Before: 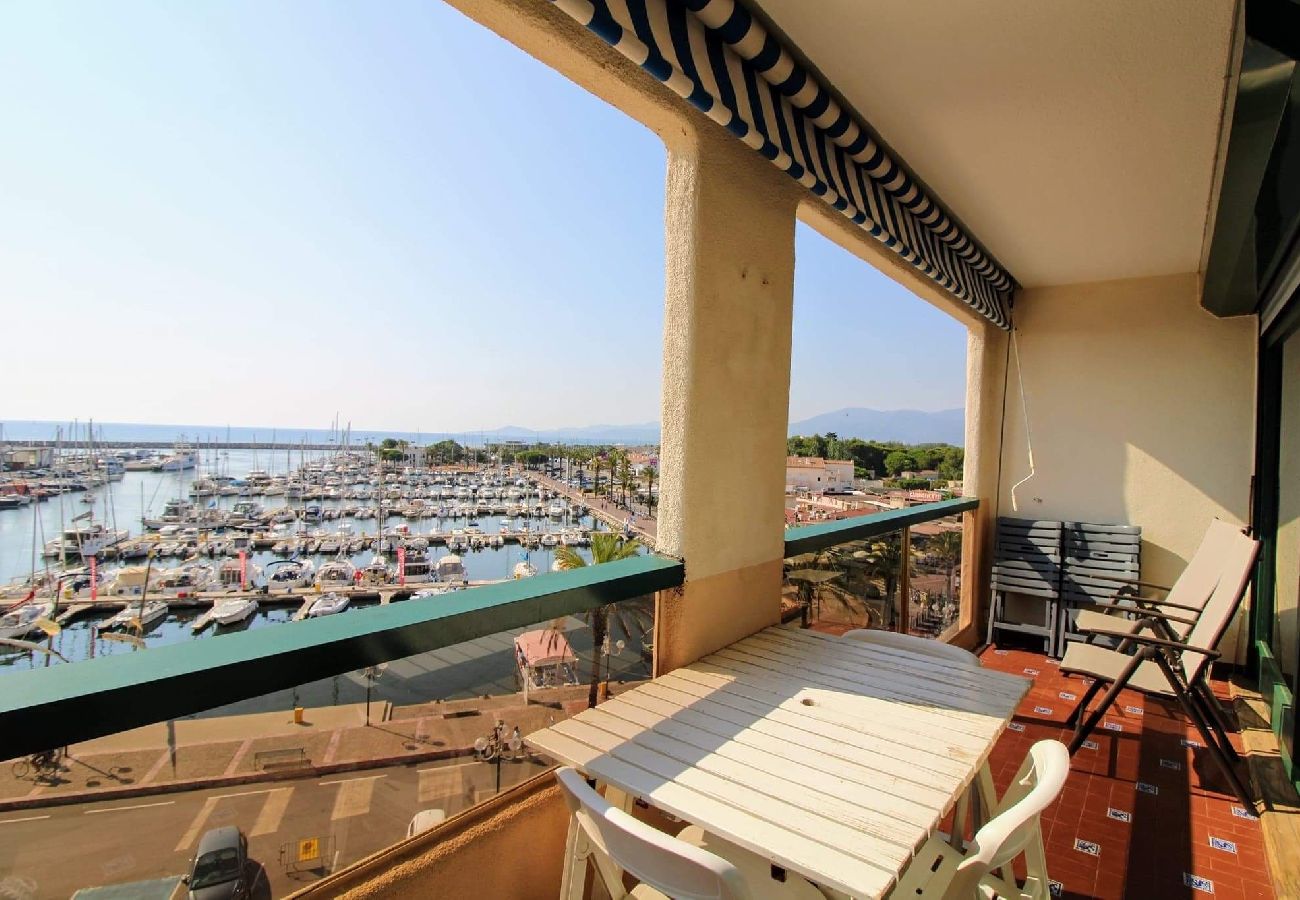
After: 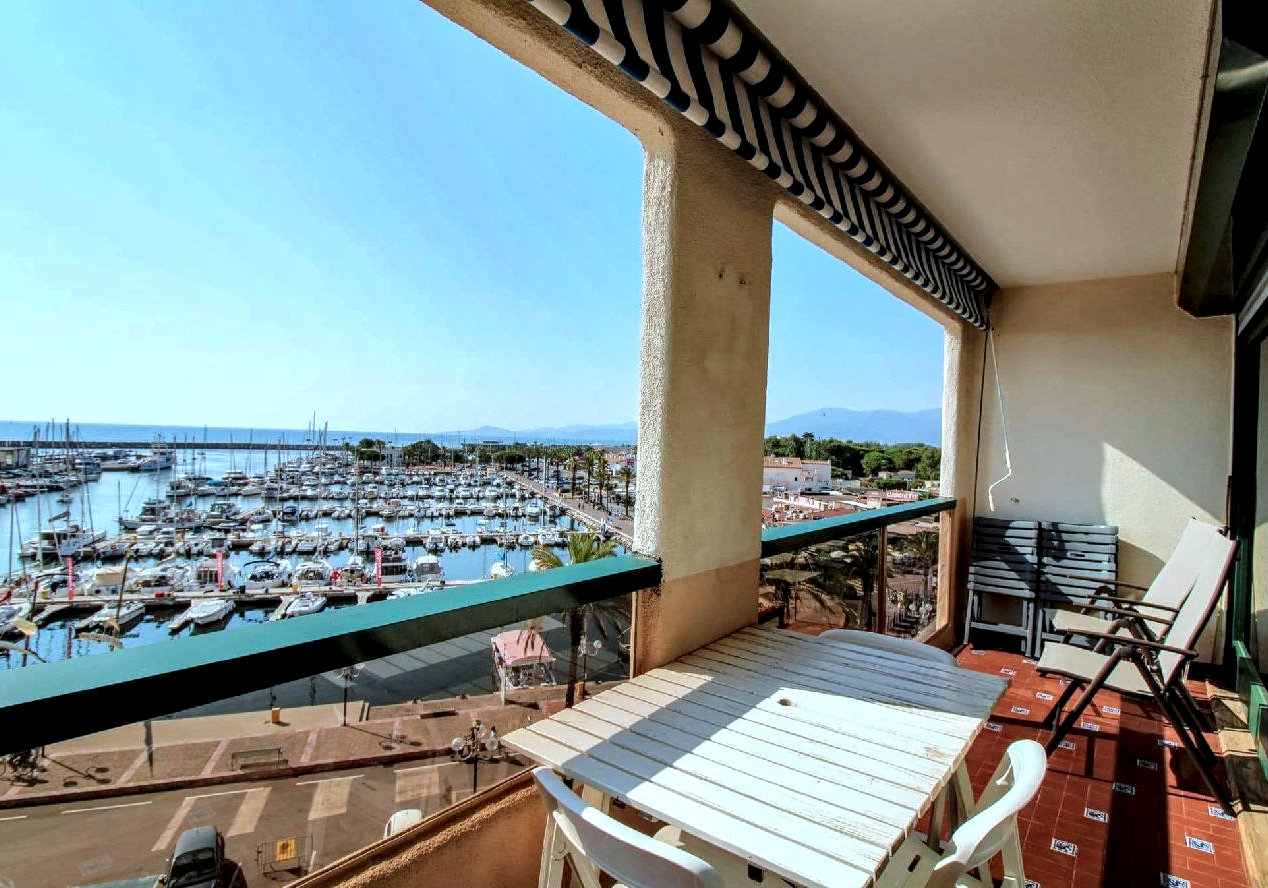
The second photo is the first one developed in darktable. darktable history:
shadows and highlights: low approximation 0.01, soften with gaussian
local contrast: highlights 60%, shadows 60%, detail 160%
color correction: highlights a* -9.73, highlights b* -21.22
crop and rotate: left 1.774%, right 0.633%, bottom 1.28%
